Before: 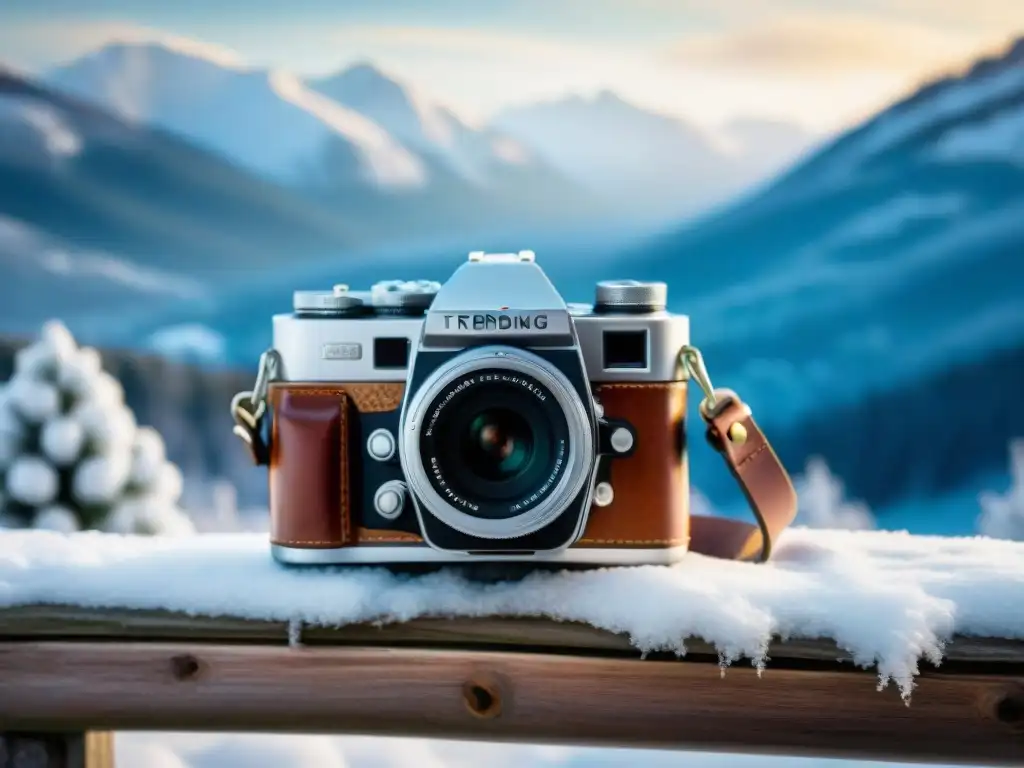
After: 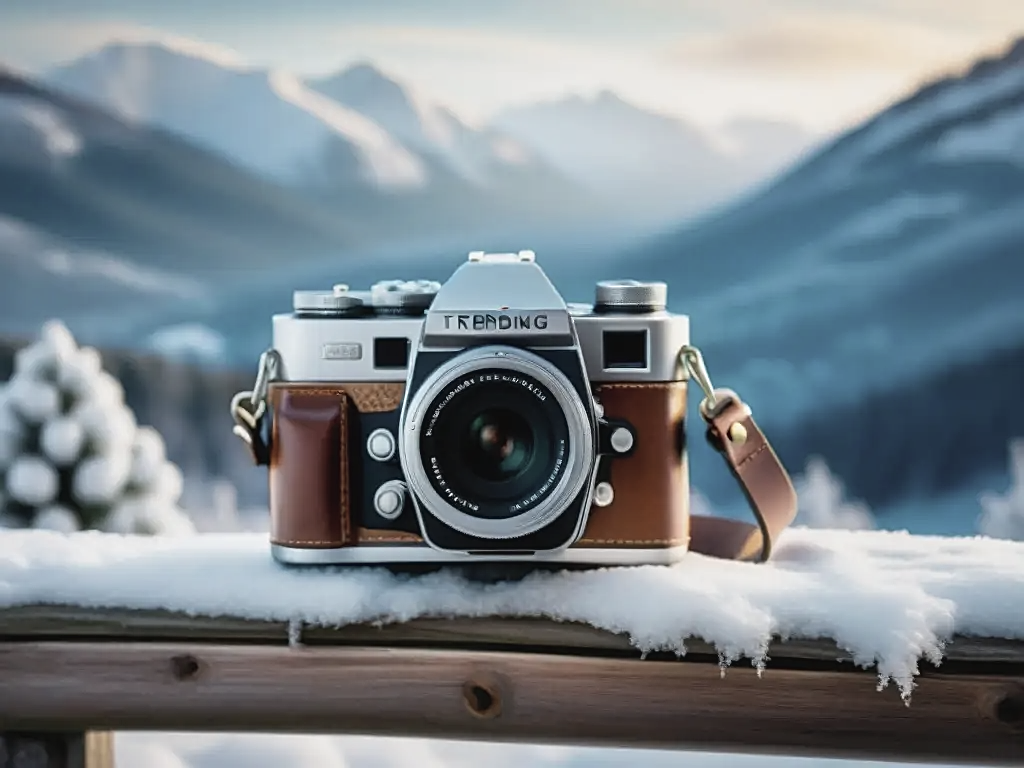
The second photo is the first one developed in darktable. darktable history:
contrast brightness saturation: contrast -0.06, saturation -0.415
sharpen: on, module defaults
